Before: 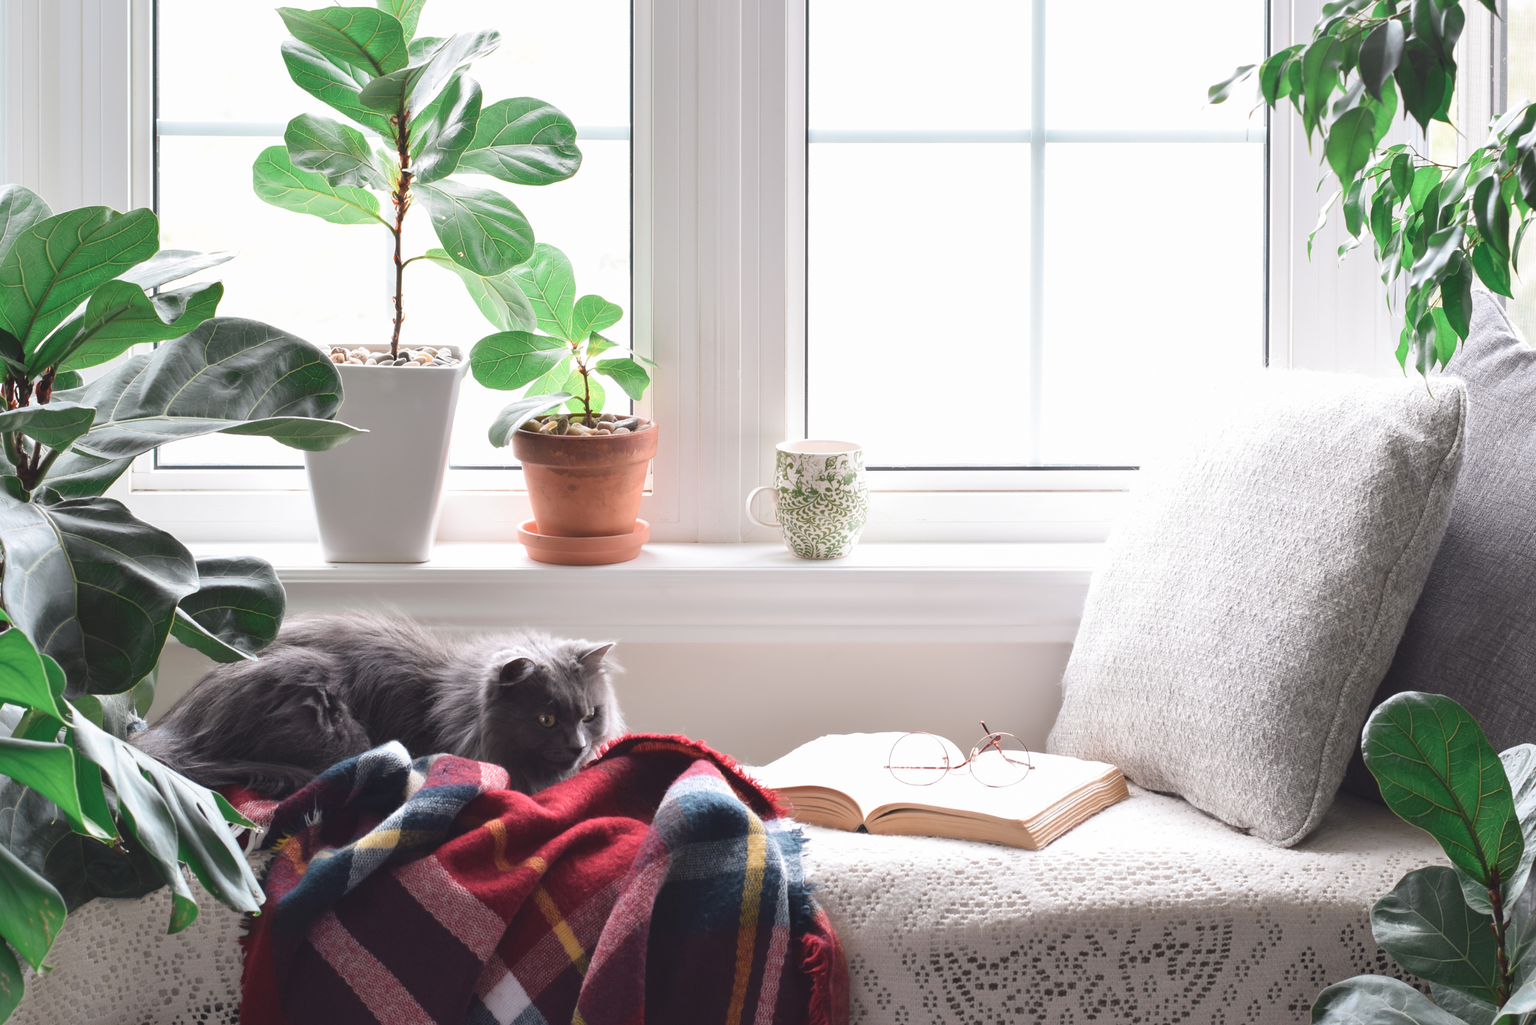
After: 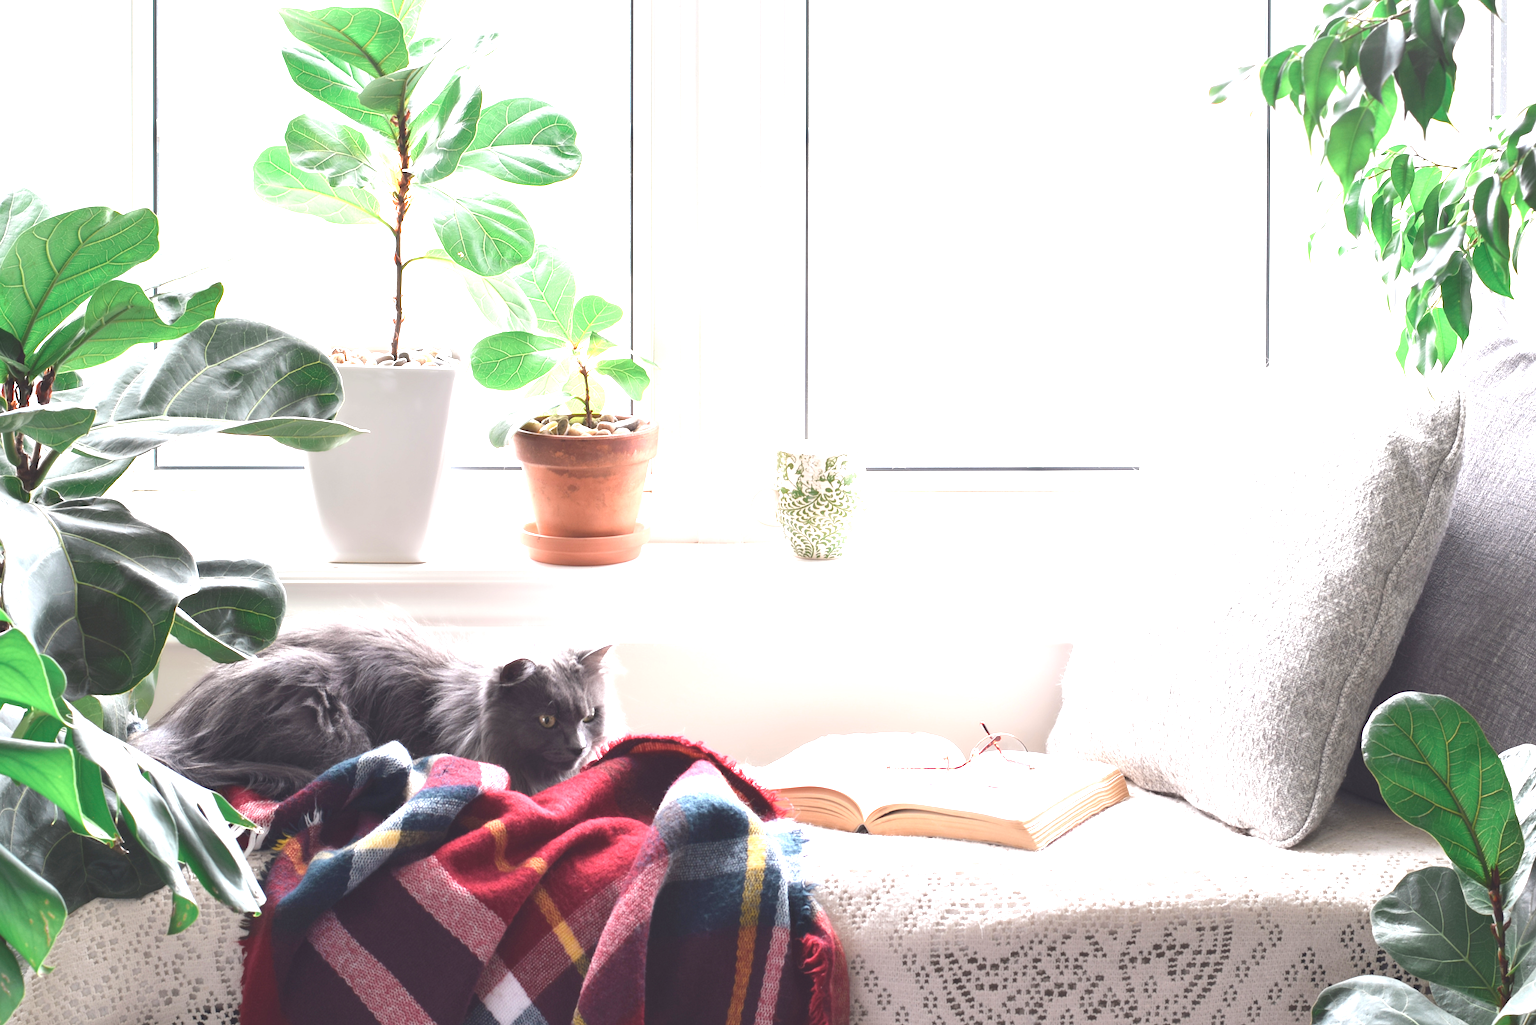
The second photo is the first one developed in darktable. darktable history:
exposure: exposure 1.145 EV, compensate exposure bias true, compensate highlight preservation false
